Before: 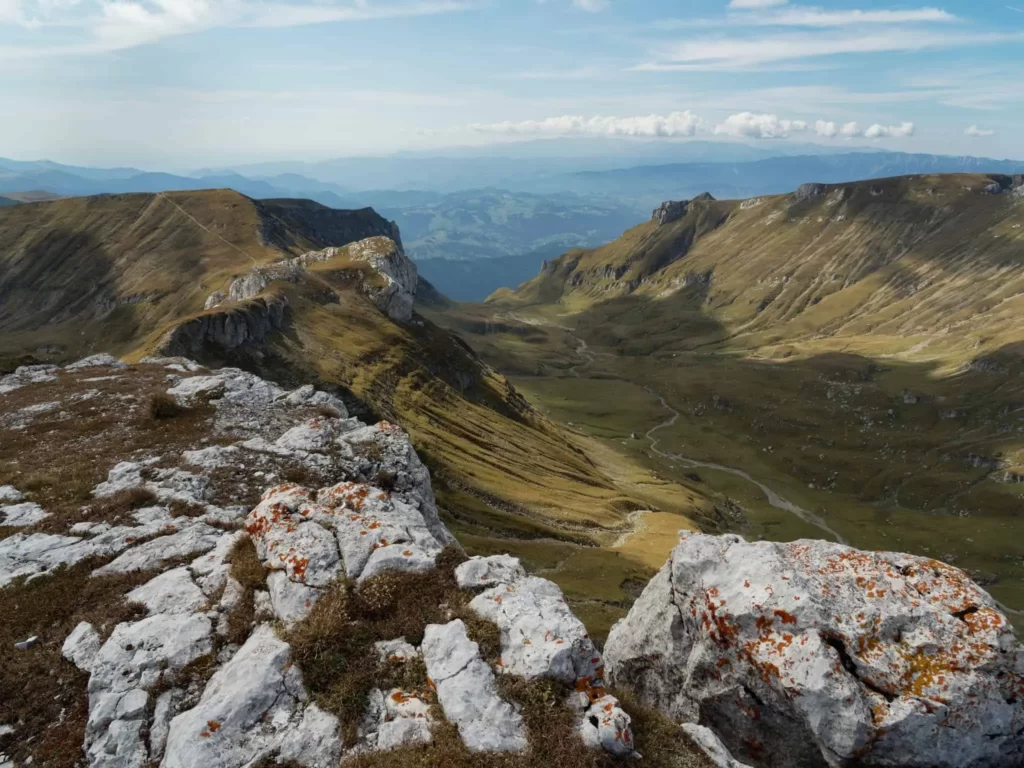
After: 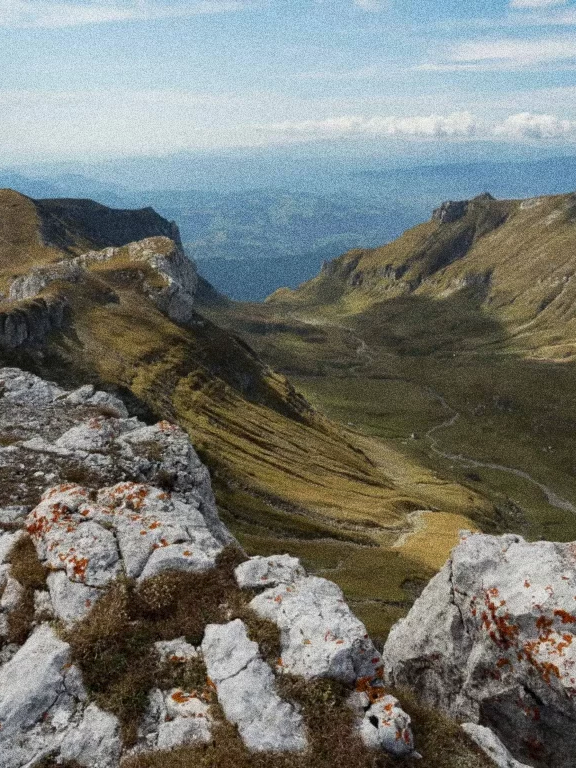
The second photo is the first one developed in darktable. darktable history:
grain: coarseness 14.49 ISO, strength 48.04%, mid-tones bias 35%
crop: left 21.496%, right 22.254%
